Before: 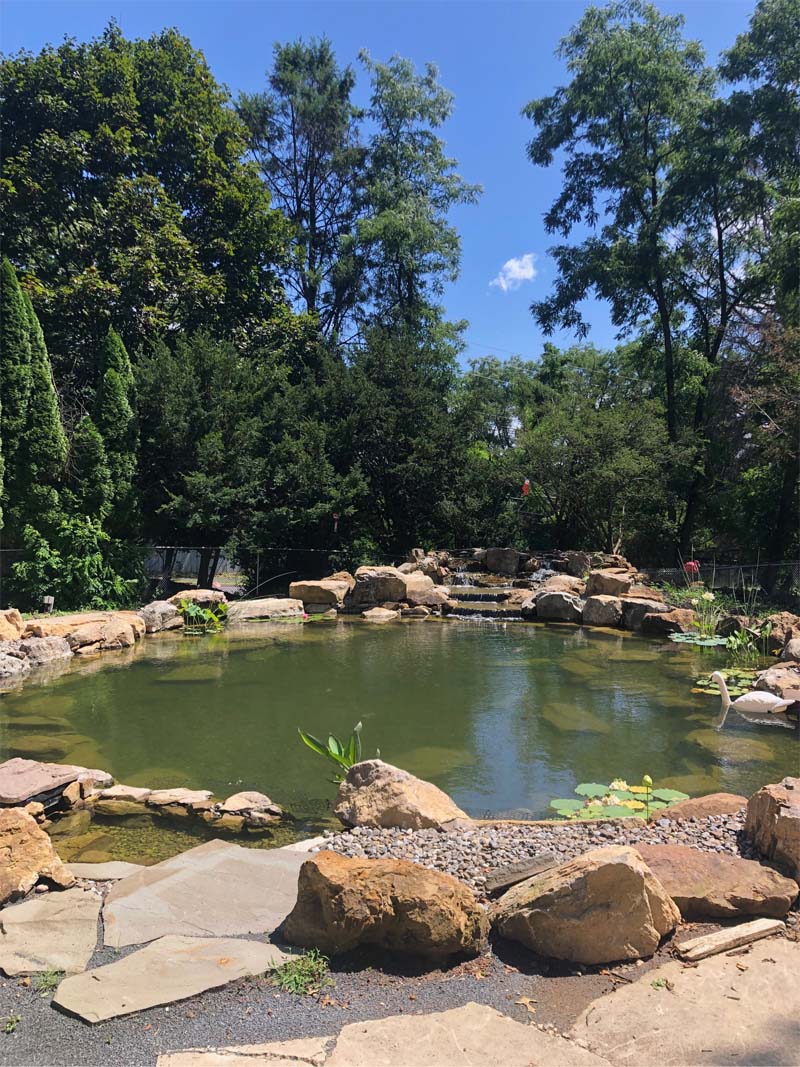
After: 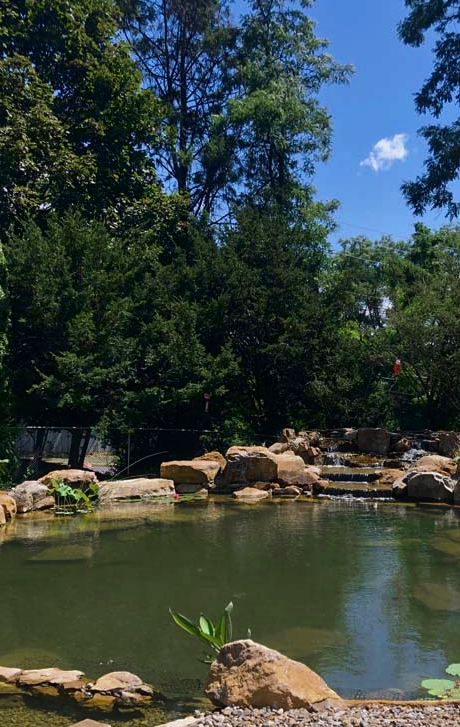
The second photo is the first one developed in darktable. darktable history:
color zones: curves: ch0 [(0.11, 0.396) (0.195, 0.36) (0.25, 0.5) (0.303, 0.412) (0.357, 0.544) (0.75, 0.5) (0.967, 0.328)]; ch1 [(0, 0.468) (0.112, 0.512) (0.202, 0.6) (0.25, 0.5) (0.307, 0.352) (0.357, 0.544) (0.75, 0.5) (0.963, 0.524)]
crop: left 16.248%, top 11.285%, right 26.238%, bottom 20.556%
contrast brightness saturation: contrast 0.07, brightness -0.127, saturation 0.052
